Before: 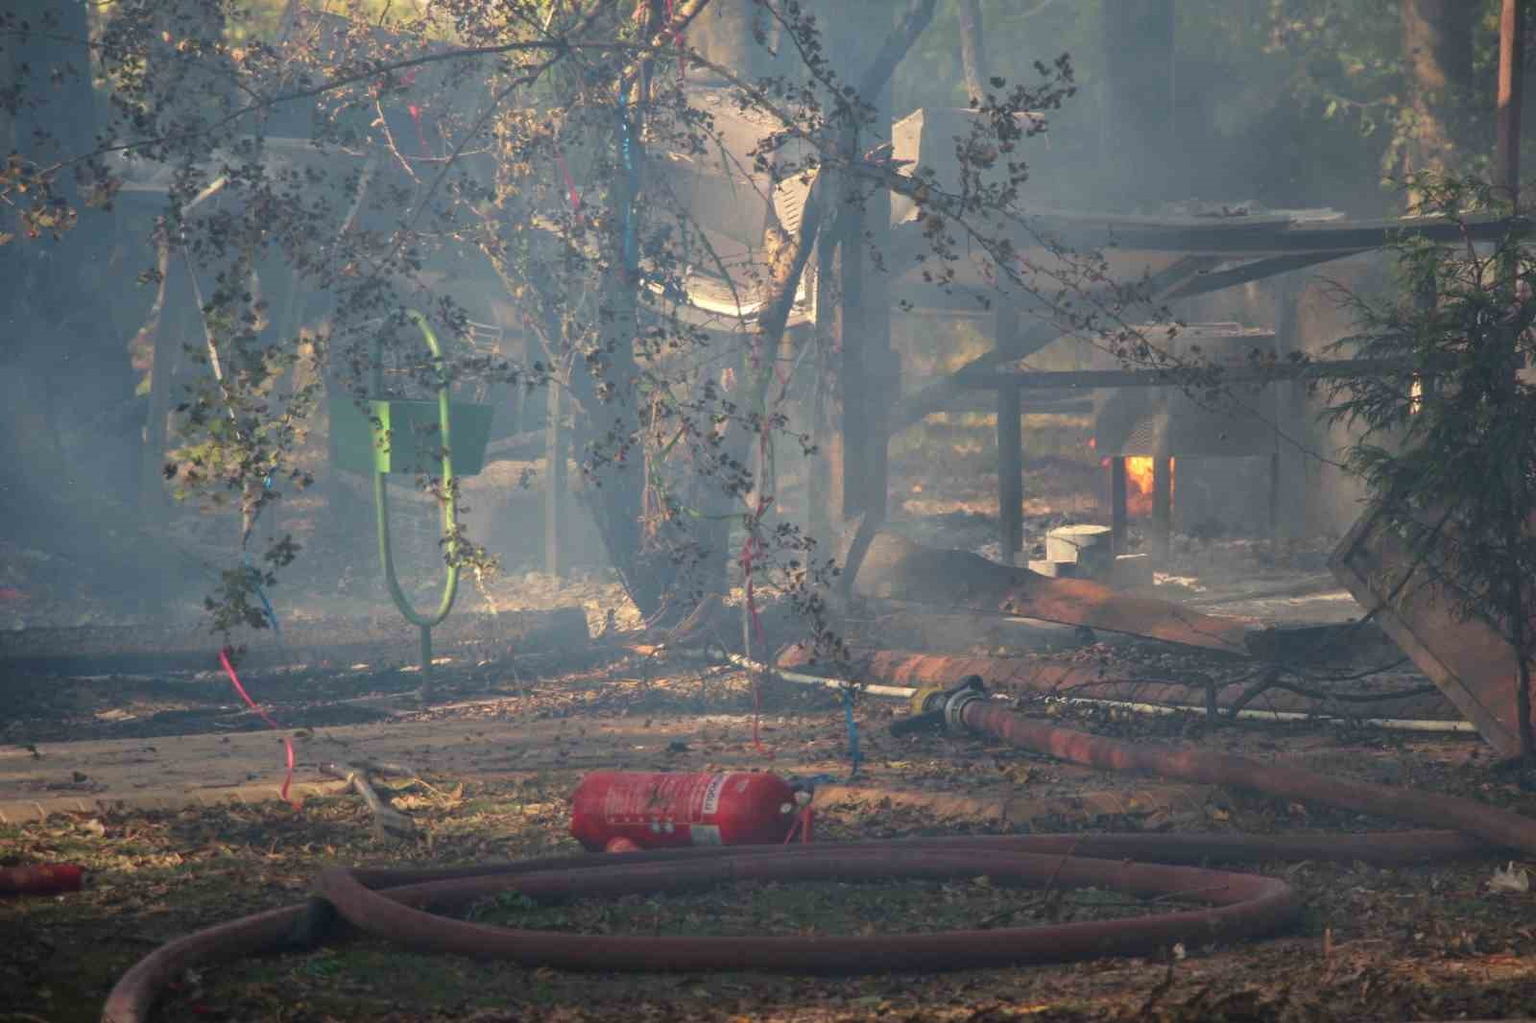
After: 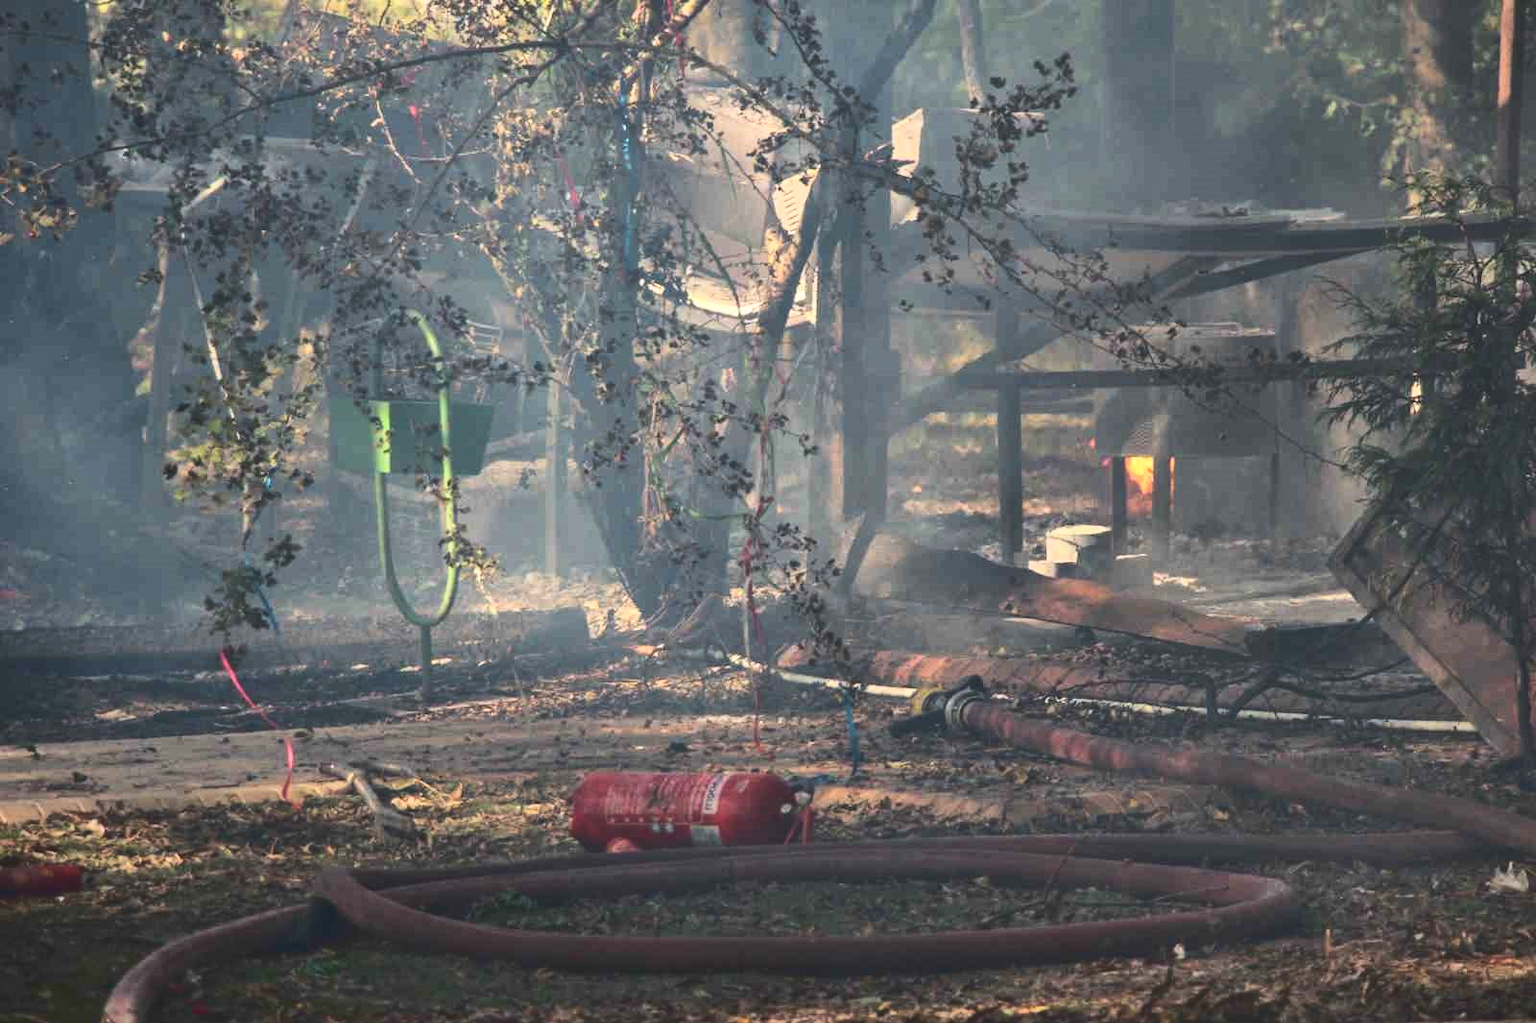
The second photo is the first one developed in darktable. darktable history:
tone curve: curves: ch0 [(0, 0) (0.003, 0.06) (0.011, 0.059) (0.025, 0.065) (0.044, 0.076) (0.069, 0.088) (0.1, 0.102) (0.136, 0.116) (0.177, 0.137) (0.224, 0.169) (0.277, 0.214) (0.335, 0.271) (0.399, 0.356) (0.468, 0.459) (0.543, 0.579) (0.623, 0.705) (0.709, 0.823) (0.801, 0.918) (0.898, 0.963) (1, 1)], color space Lab, linked channels, preserve colors none
shadows and highlights: shadows 58.23, highlights -60.42, soften with gaussian
